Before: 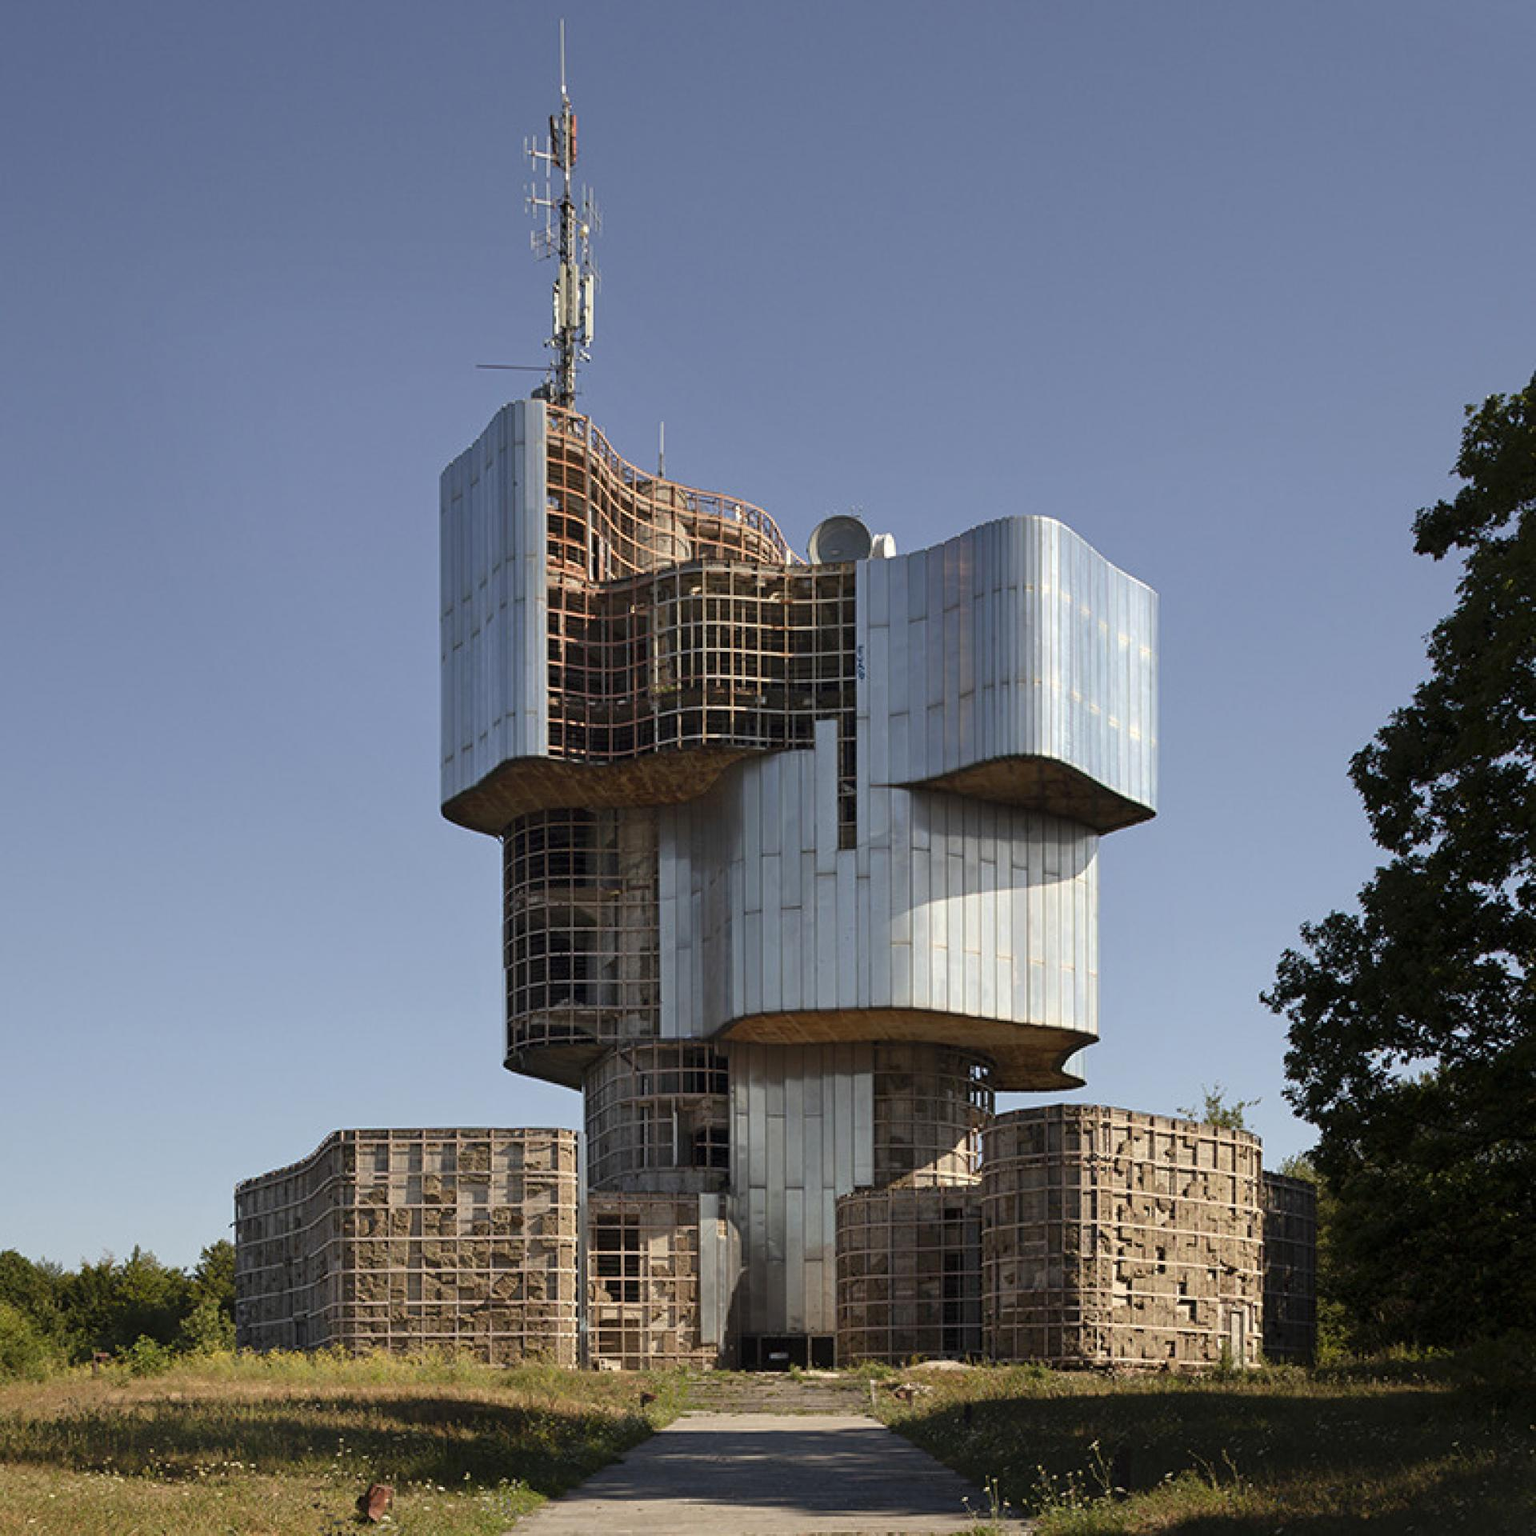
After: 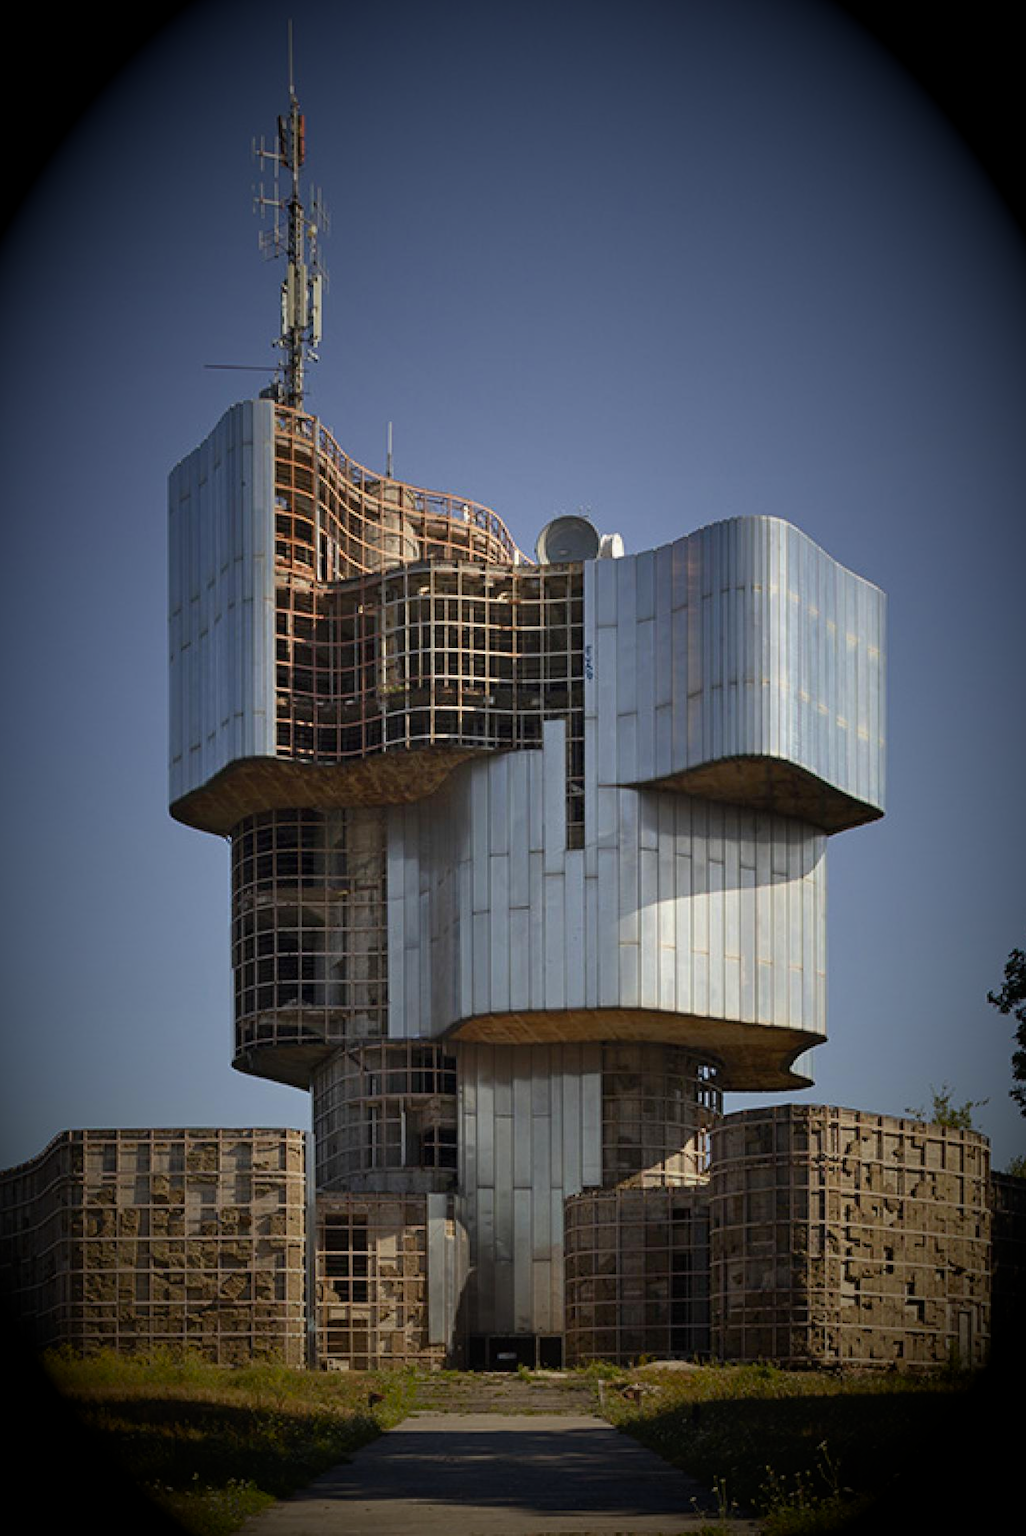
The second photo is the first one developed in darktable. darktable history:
exposure: exposure 0.207 EV, compensate highlight preservation false
vignetting: fall-off start 15.9%, fall-off radius 100%, brightness -1, saturation 0.5, width/height ratio 0.719
crop and rotate: left 17.732%, right 15.423%
